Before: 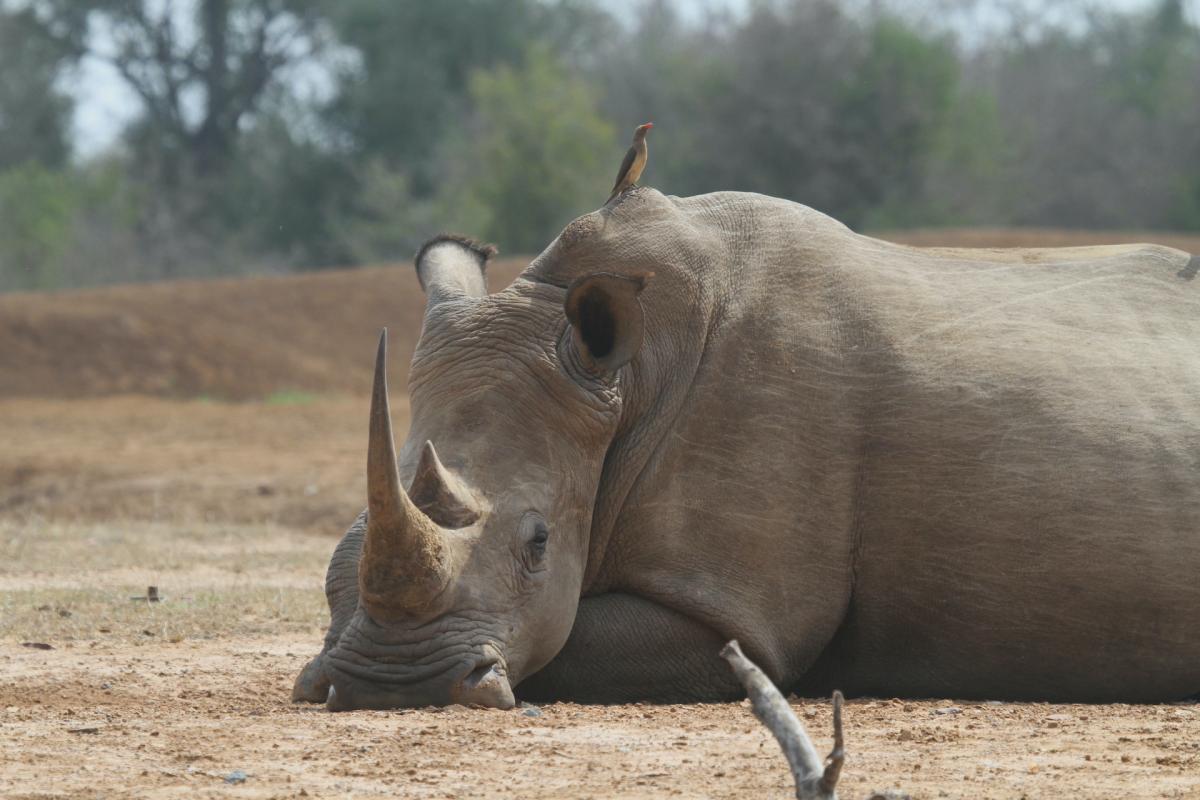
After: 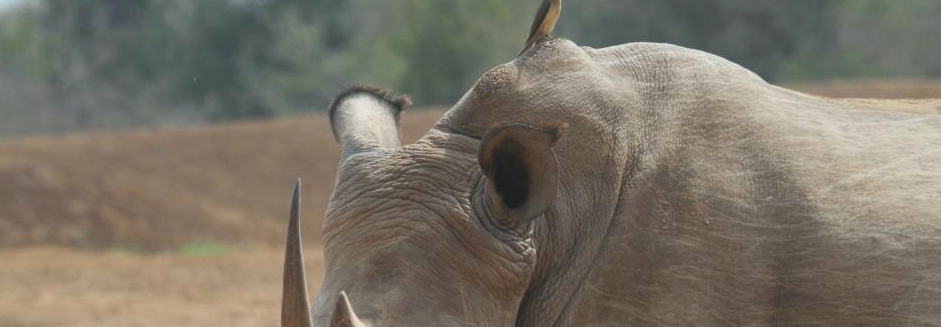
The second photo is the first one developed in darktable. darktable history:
exposure: black level correction 0.002, exposure 0.148 EV, compensate exposure bias true, compensate highlight preservation false
crop: left 7.245%, top 18.645%, right 14.298%, bottom 40.404%
